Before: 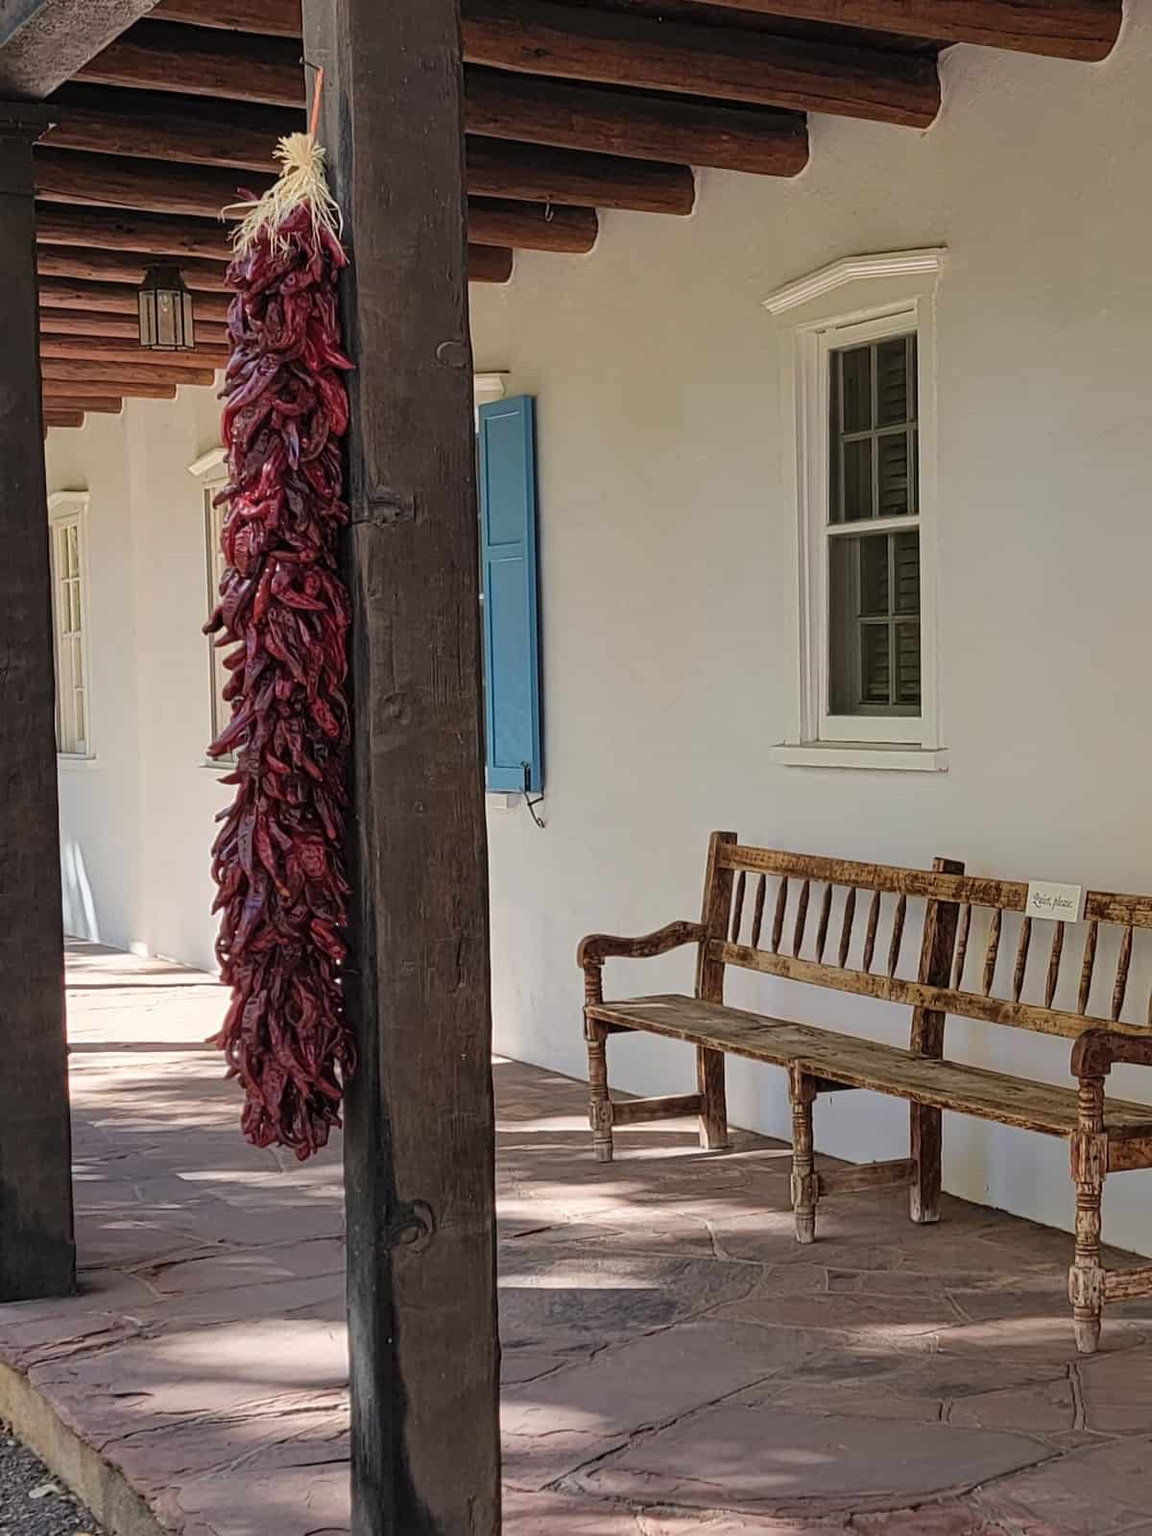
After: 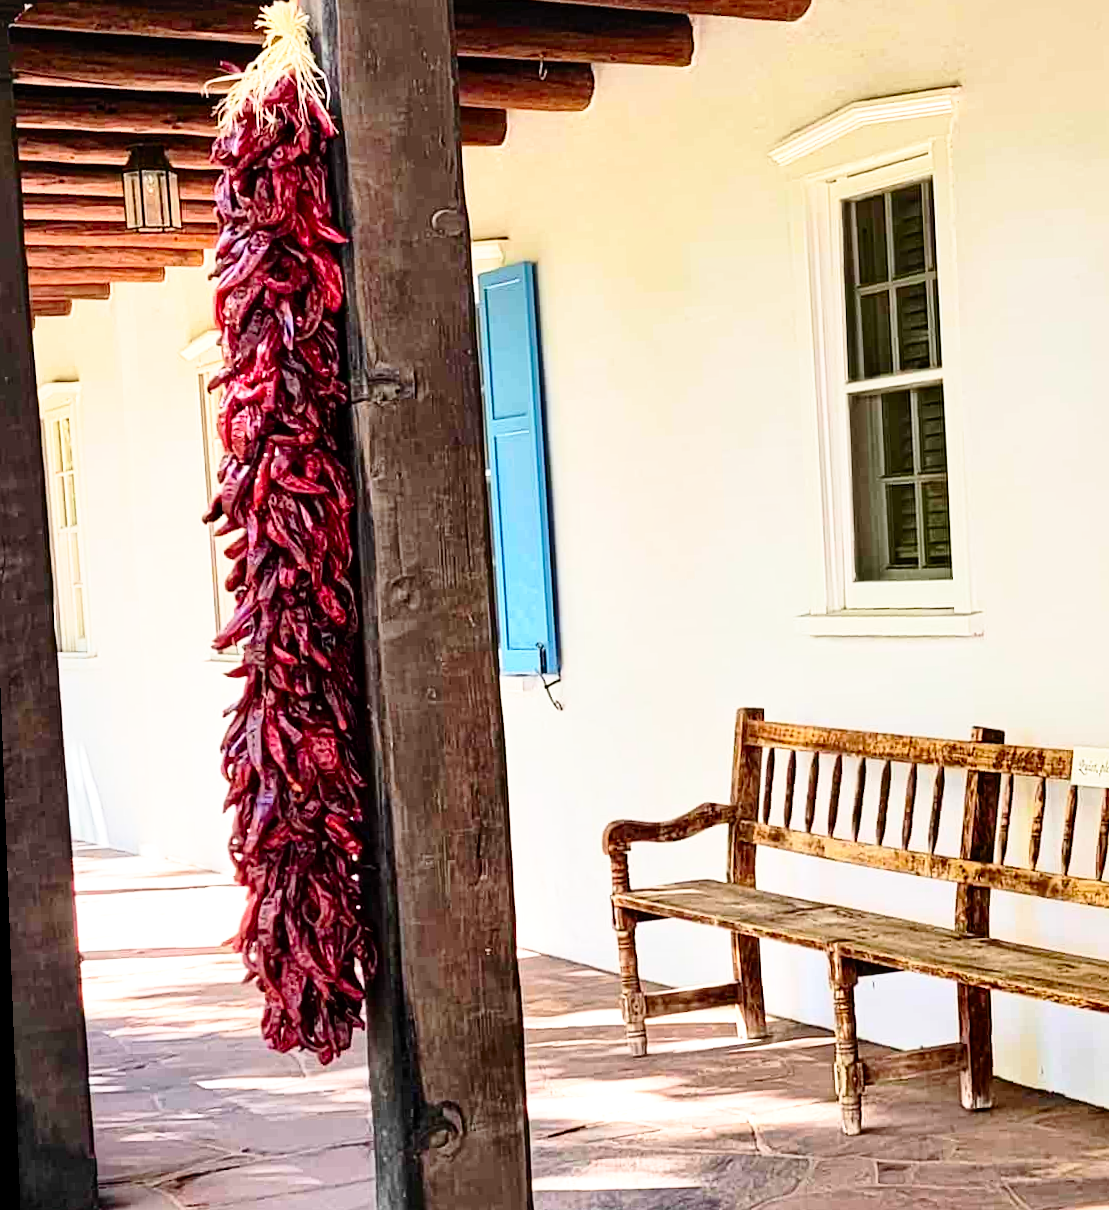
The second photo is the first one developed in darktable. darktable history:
contrast brightness saturation: contrast 0.23, brightness 0.1, saturation 0.29
base curve: curves: ch0 [(0, 0) (0.012, 0.01) (0.073, 0.168) (0.31, 0.711) (0.645, 0.957) (1, 1)], preserve colors none
crop and rotate: left 2.425%, top 11.305%, right 9.6%, bottom 15.08%
rotate and perspective: rotation -2.22°, lens shift (horizontal) -0.022, automatic cropping off
local contrast: mode bilateral grid, contrast 20, coarseness 50, detail 130%, midtone range 0.2
